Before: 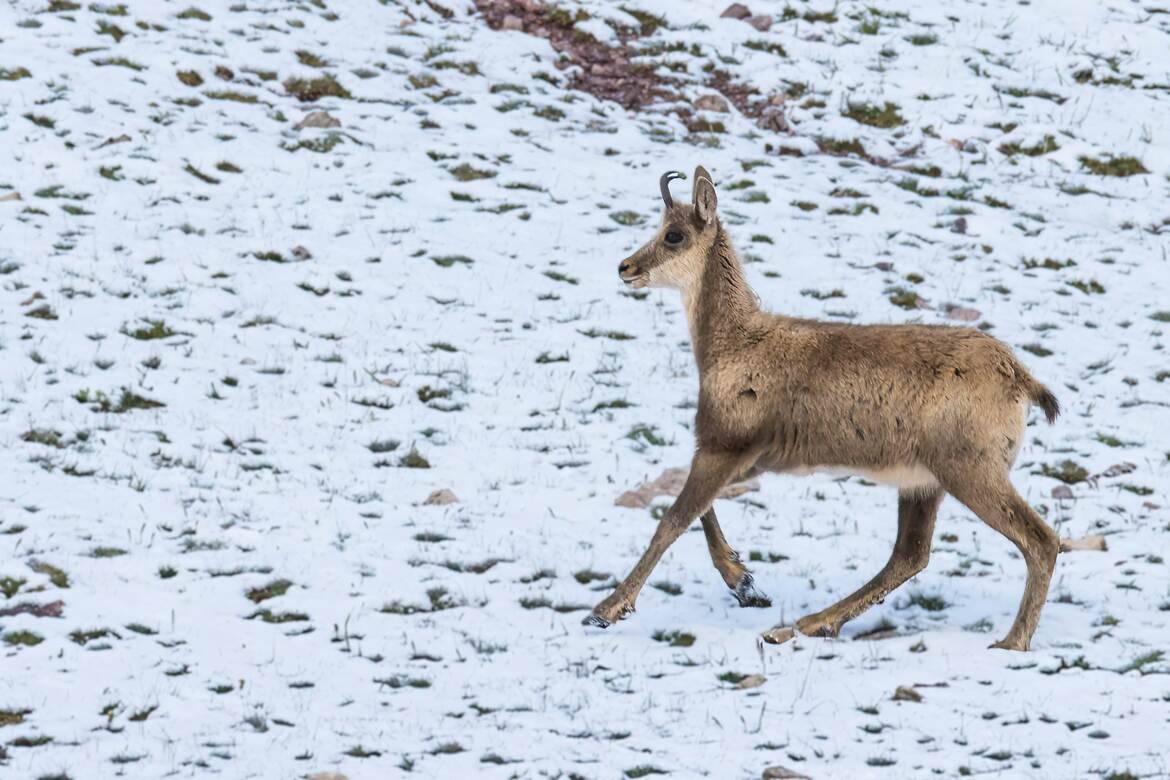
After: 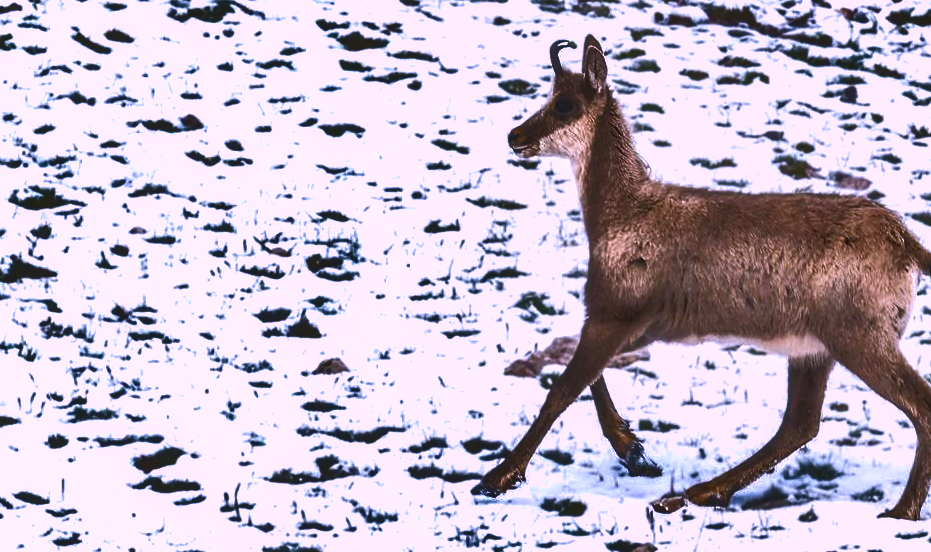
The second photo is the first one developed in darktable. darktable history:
color correction: highlights a* 15.81, highlights b* -20.06
shadows and highlights: shadows 20.84, highlights -81.55, soften with gaussian
crop: left 9.451%, top 16.893%, right 10.952%, bottom 12.335%
local contrast: detail 109%
exposure: black level correction 0.001, exposure 0.499 EV, compensate highlight preservation false
